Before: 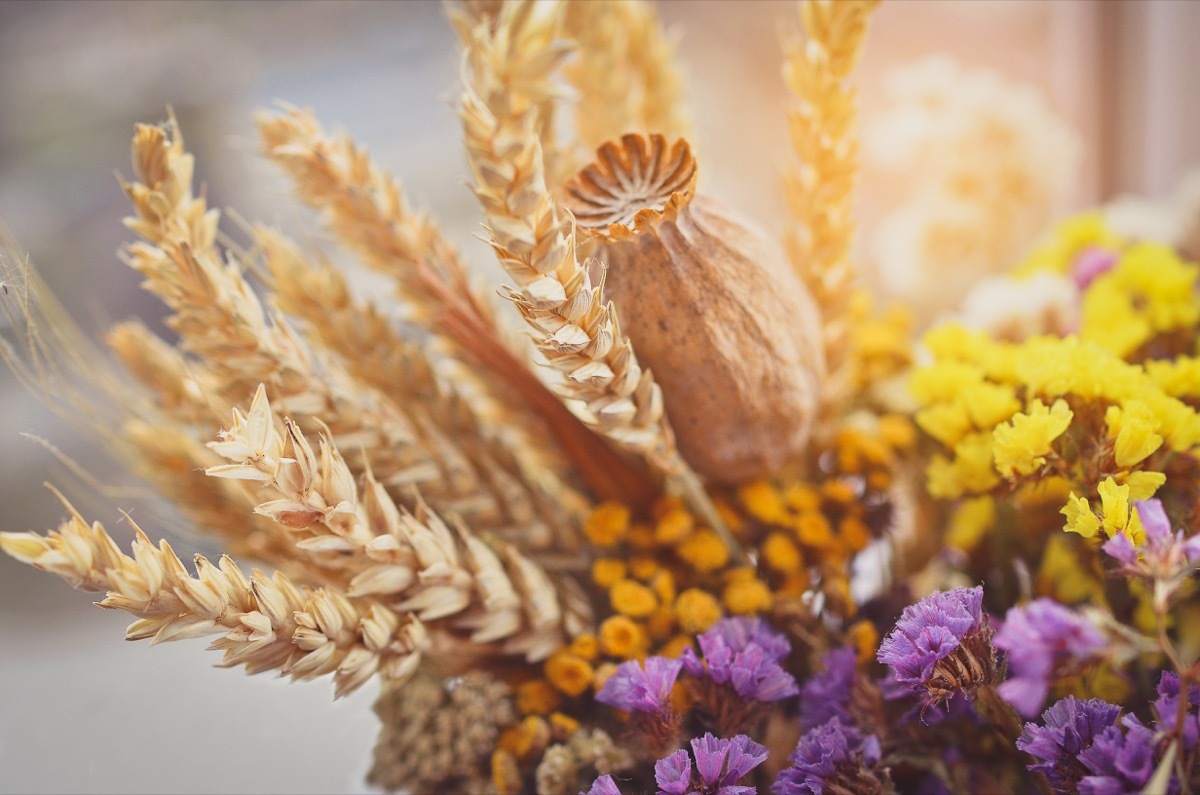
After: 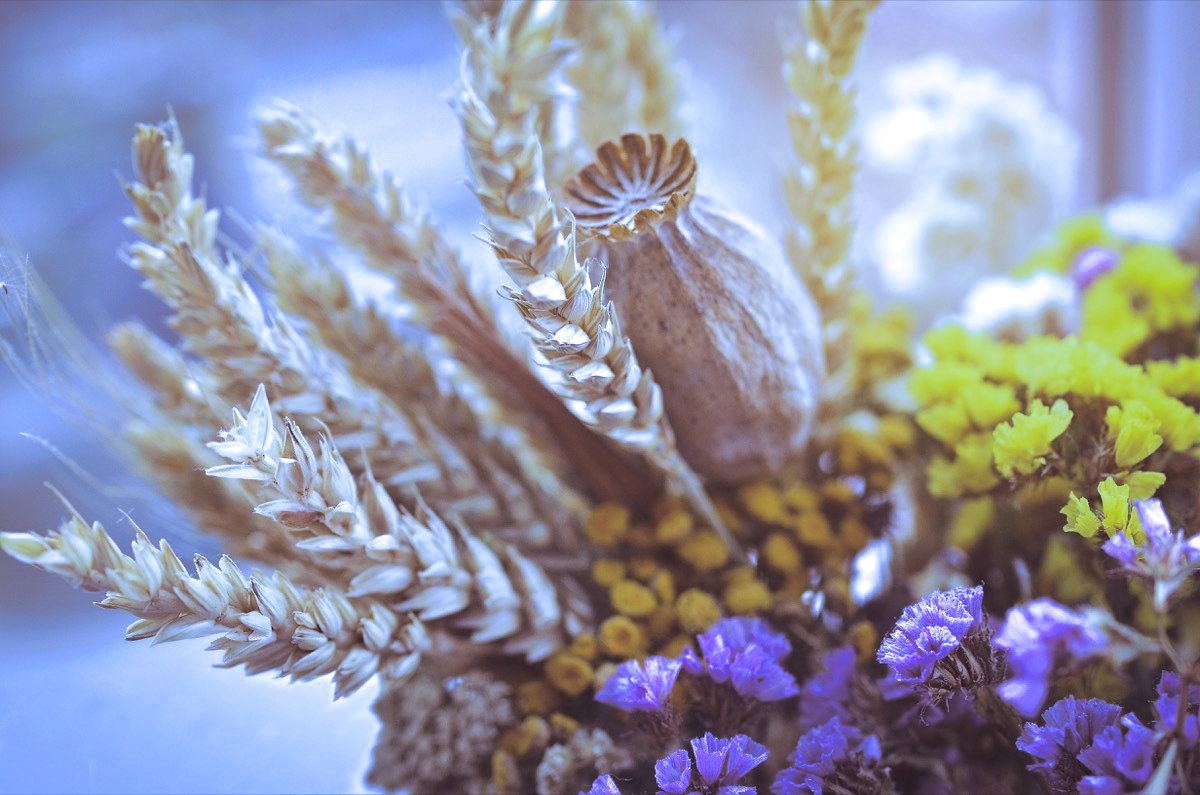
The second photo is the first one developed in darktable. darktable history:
white balance: red 0.766, blue 1.537
split-toning: shadows › saturation 0.2
